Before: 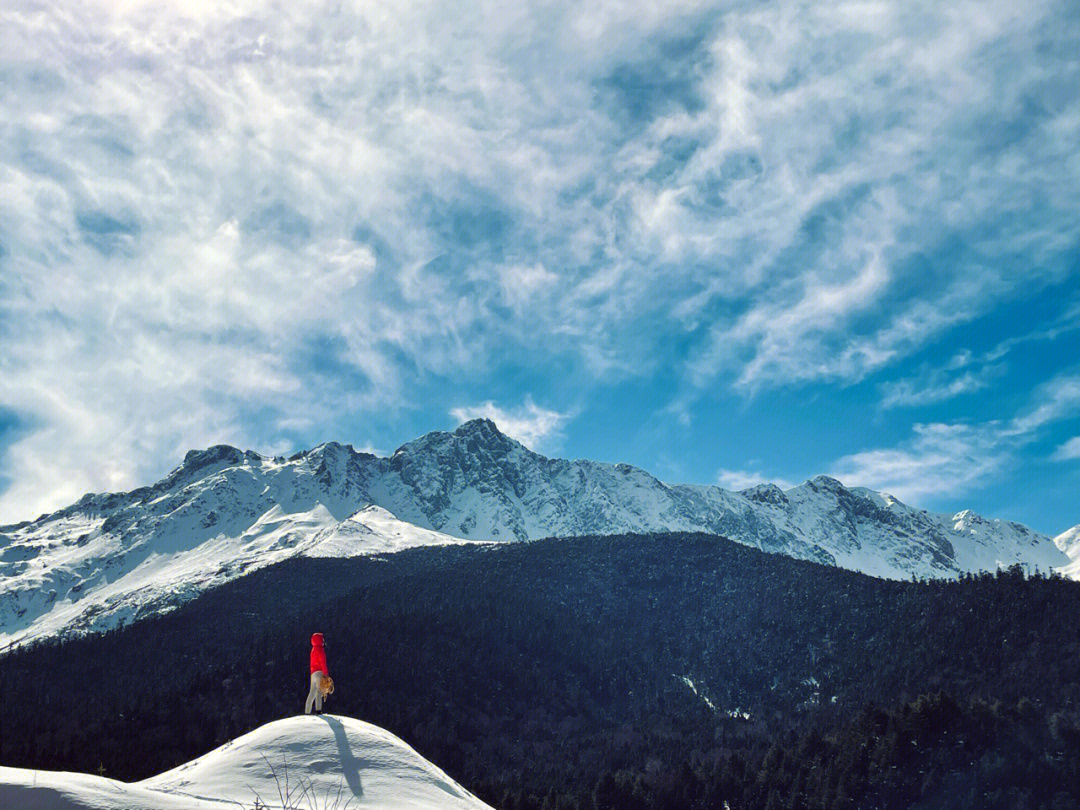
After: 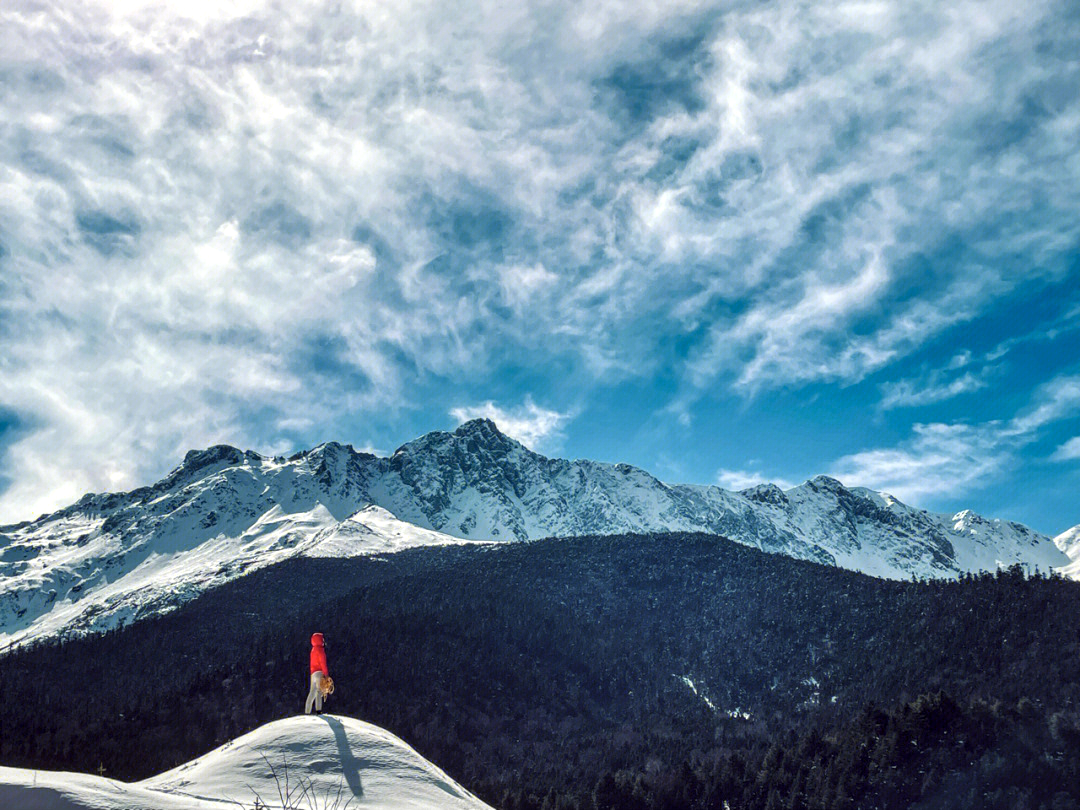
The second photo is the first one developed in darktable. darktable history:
sharpen: radius 2.867, amount 0.877, threshold 47.049
local contrast: detail 150%
